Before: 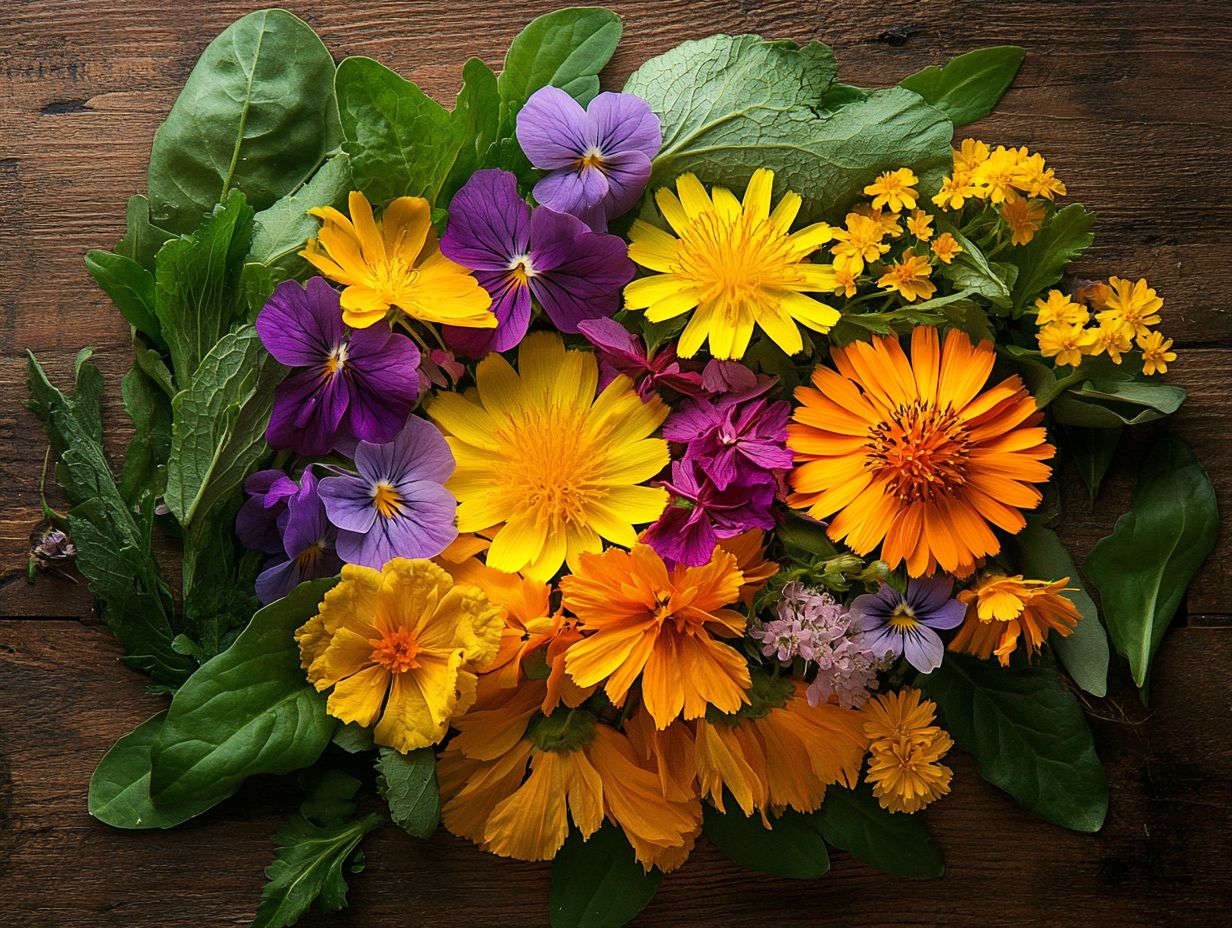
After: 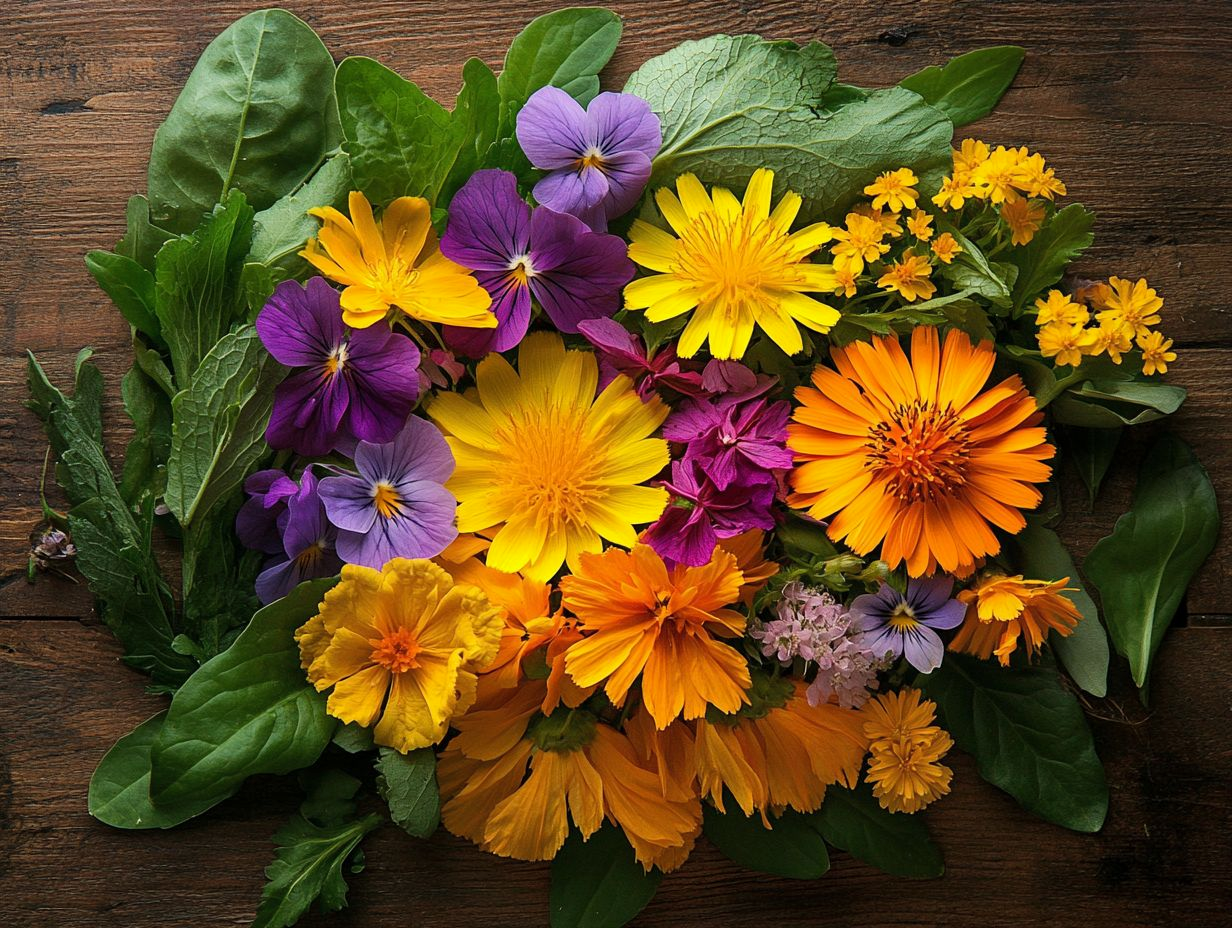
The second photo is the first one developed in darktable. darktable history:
shadows and highlights: radius 125.1, shadows 21.17, highlights -21.78, low approximation 0.01
